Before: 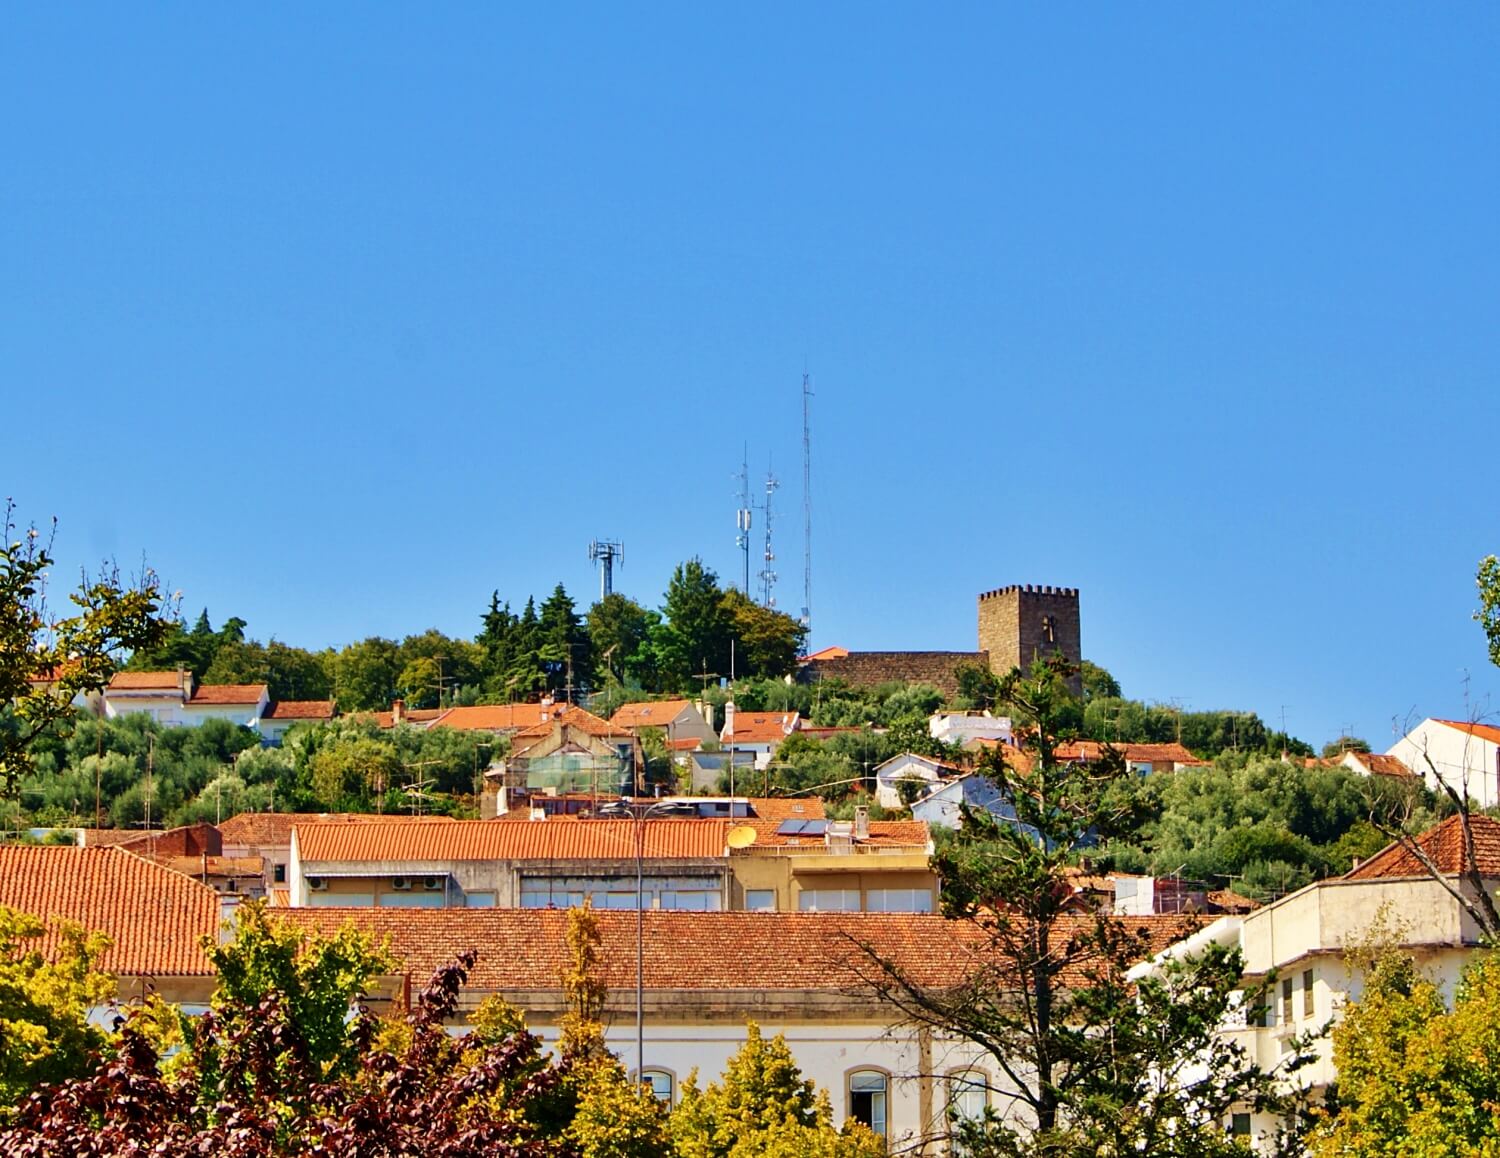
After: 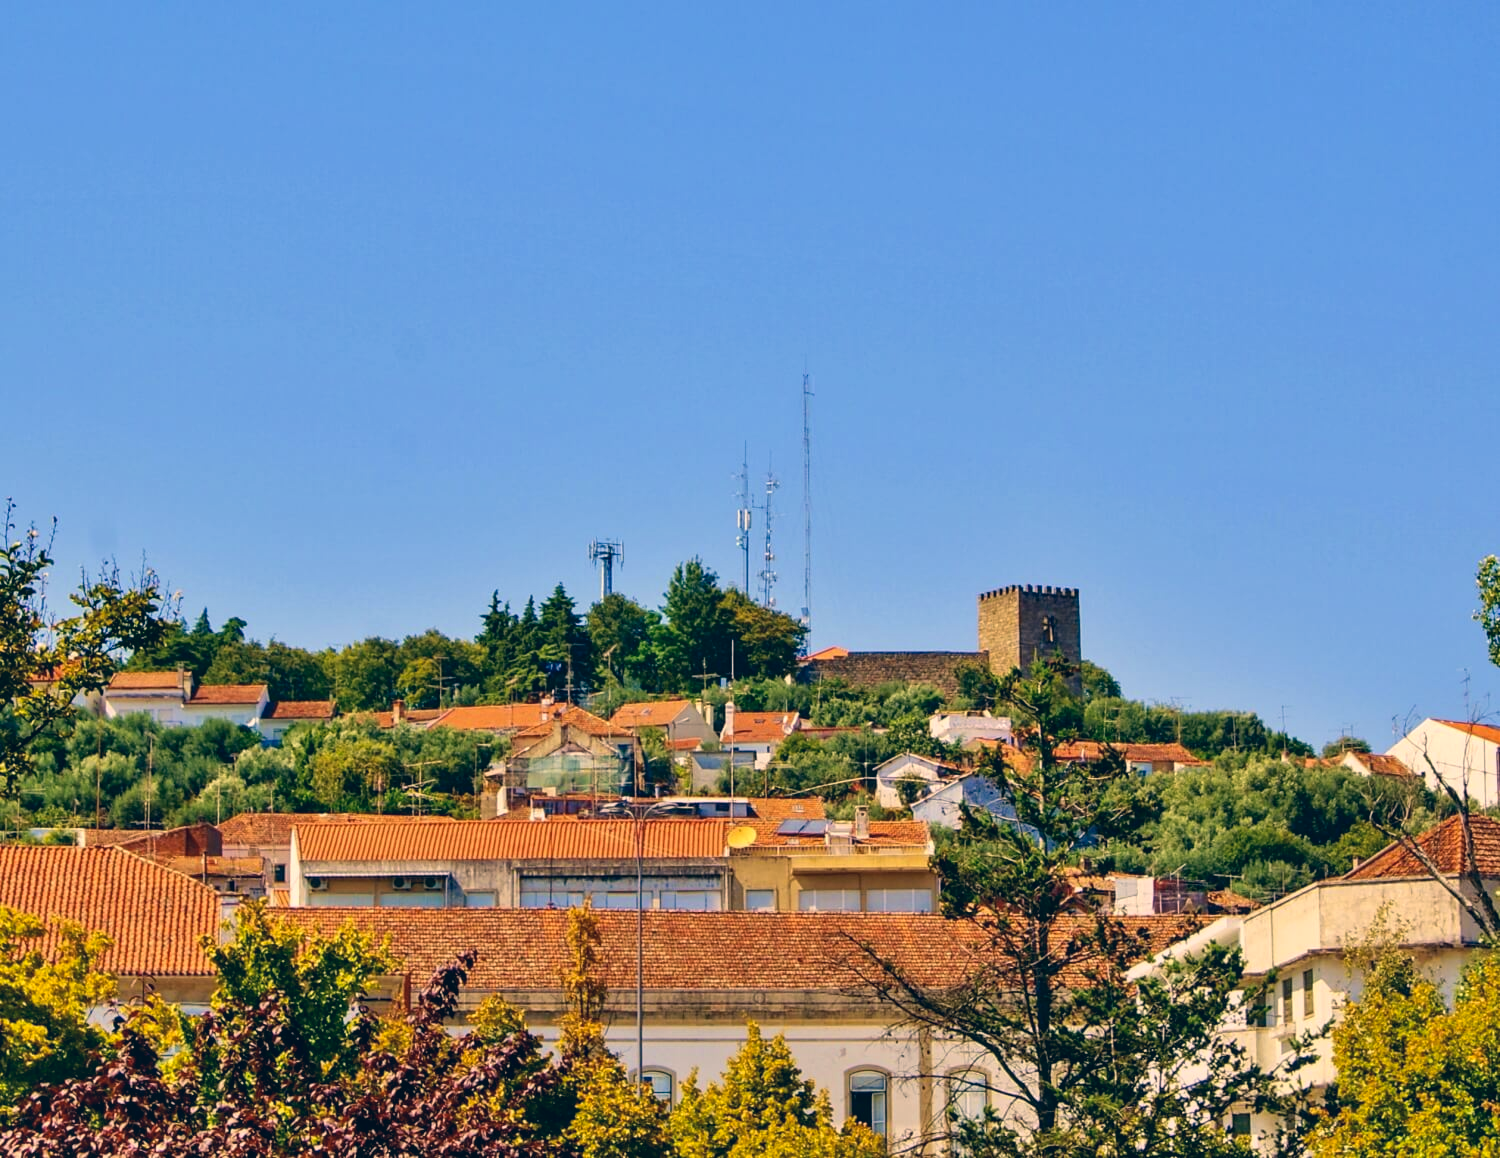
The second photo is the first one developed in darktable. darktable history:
color correction: highlights a* 10.3, highlights b* 14.29, shadows a* -10.1, shadows b* -14.83
local contrast: detail 109%
